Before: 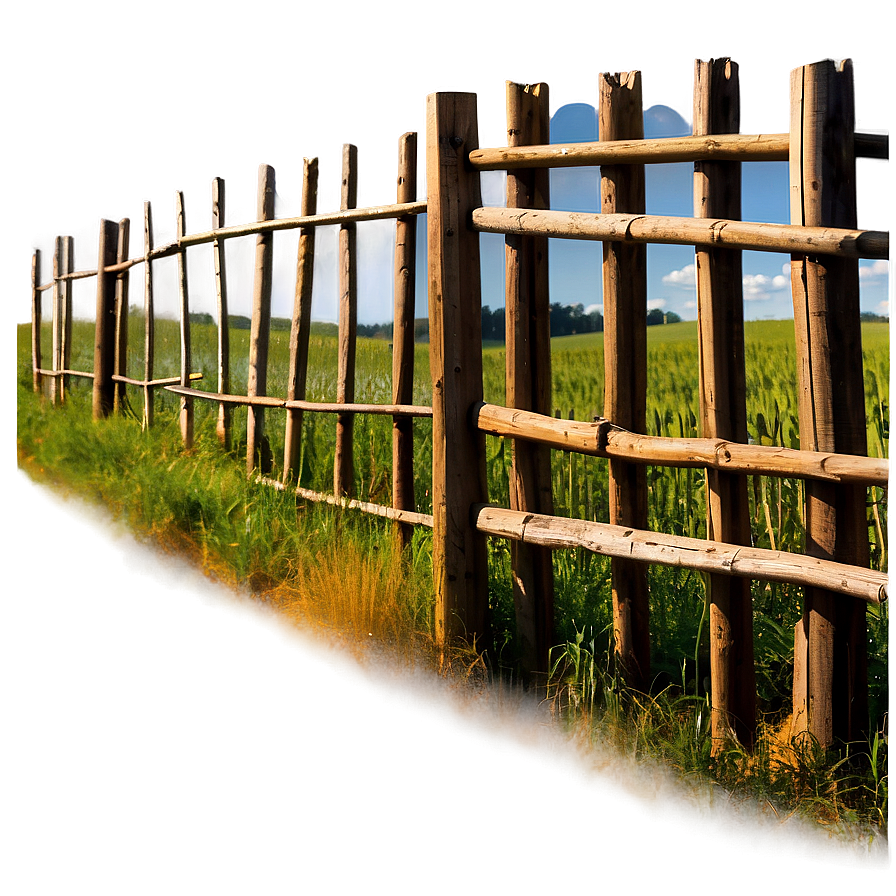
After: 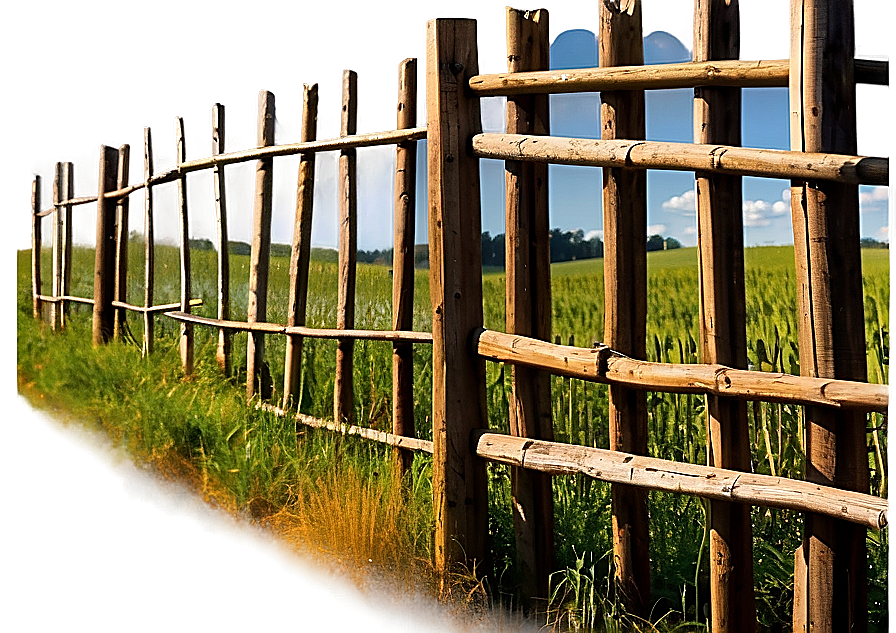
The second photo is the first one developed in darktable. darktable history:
haze removal: compatibility mode true, adaptive false
sharpen: amount 0.75
crop and rotate: top 8.293%, bottom 20.996%
